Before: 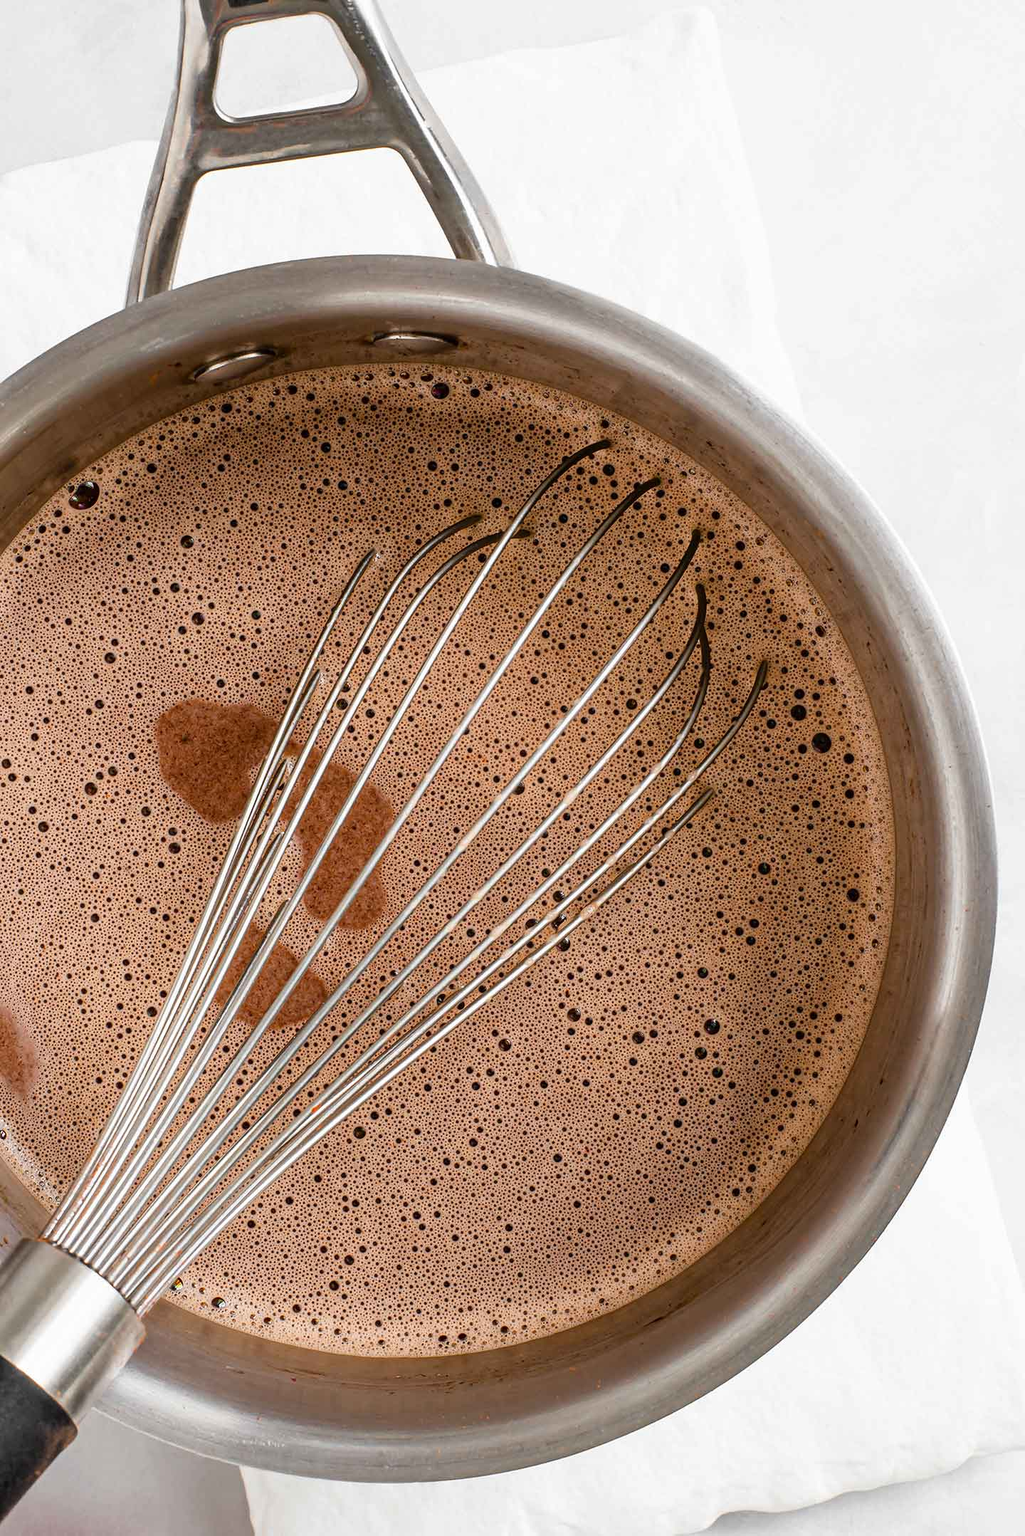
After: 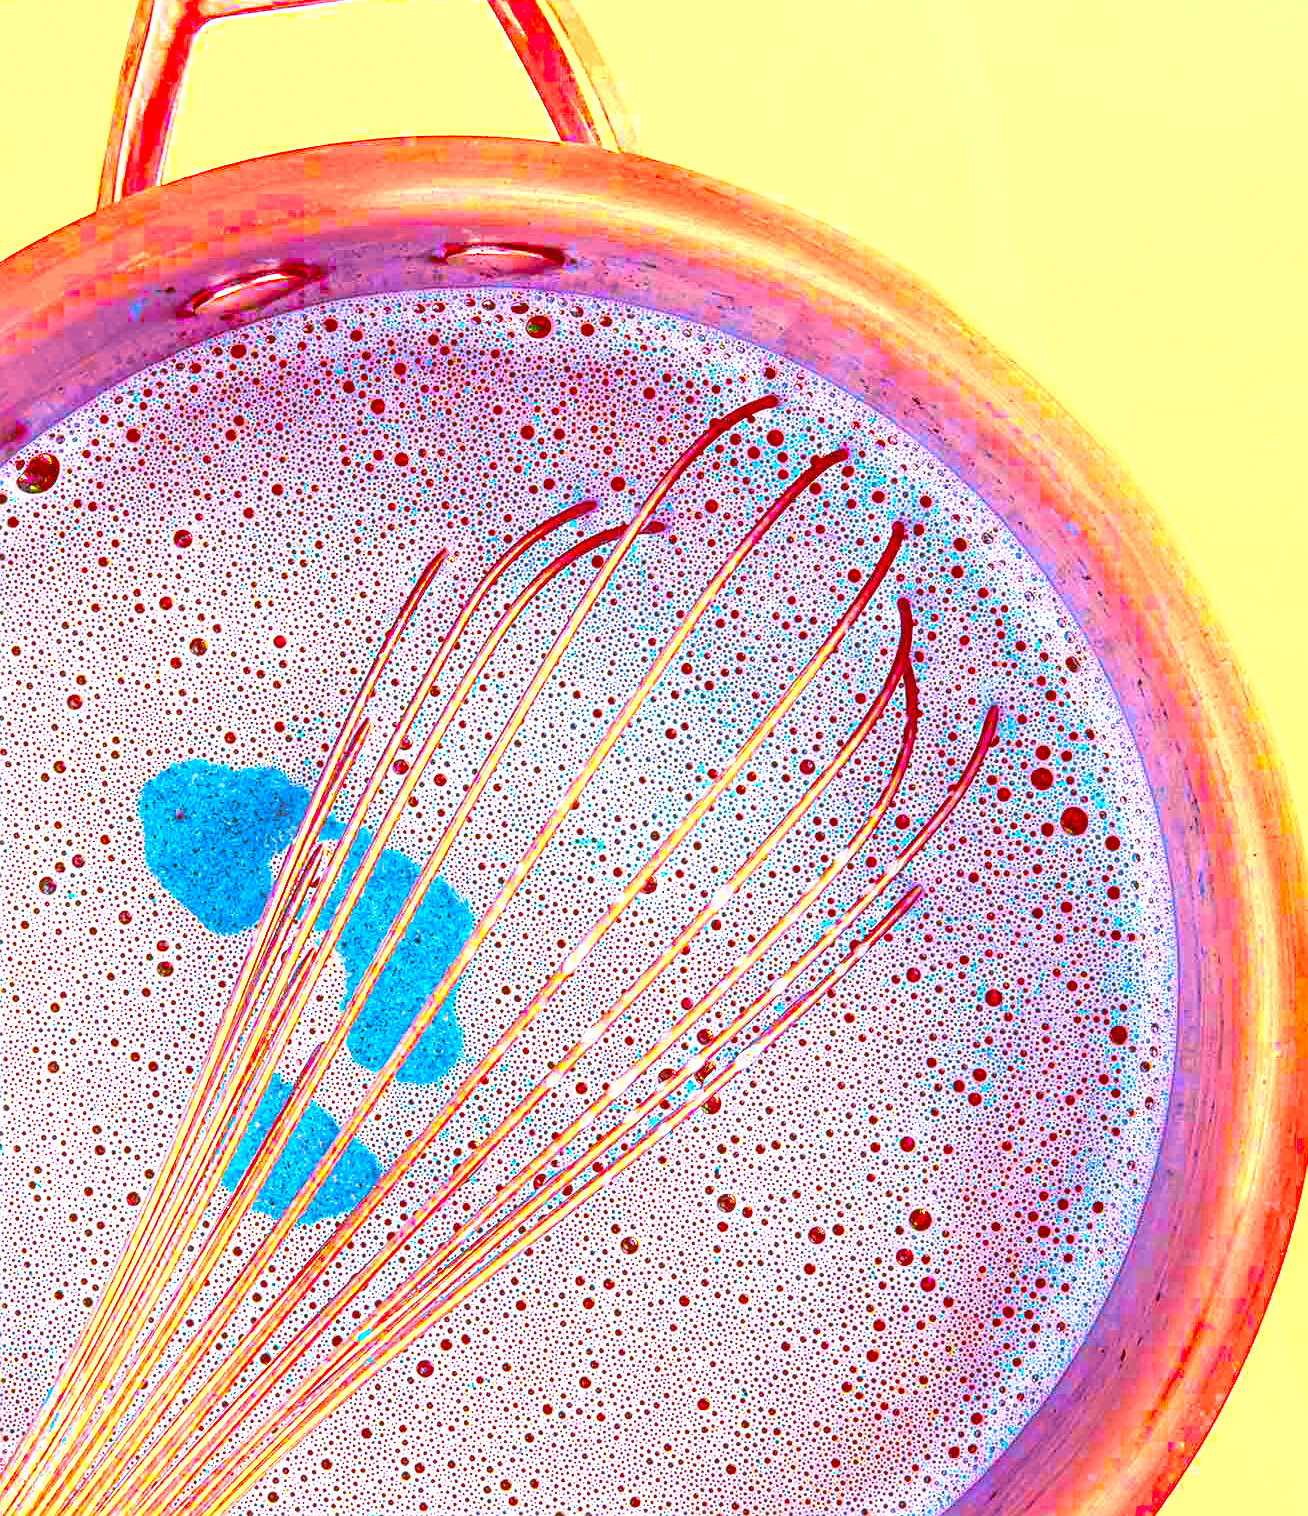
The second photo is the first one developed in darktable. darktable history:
color correction: highlights a* -39.68, highlights b* -40, shadows a* -40, shadows b* -40, saturation -3
sharpen: on, module defaults
white balance: emerald 1
crop: left 5.596%, top 10.314%, right 3.534%, bottom 19.395%
exposure: black level correction 0.001, exposure 1.822 EV, compensate exposure bias true, compensate highlight preservation false
color balance: output saturation 120%
color balance rgb: on, module defaults
local contrast: detail 110%
